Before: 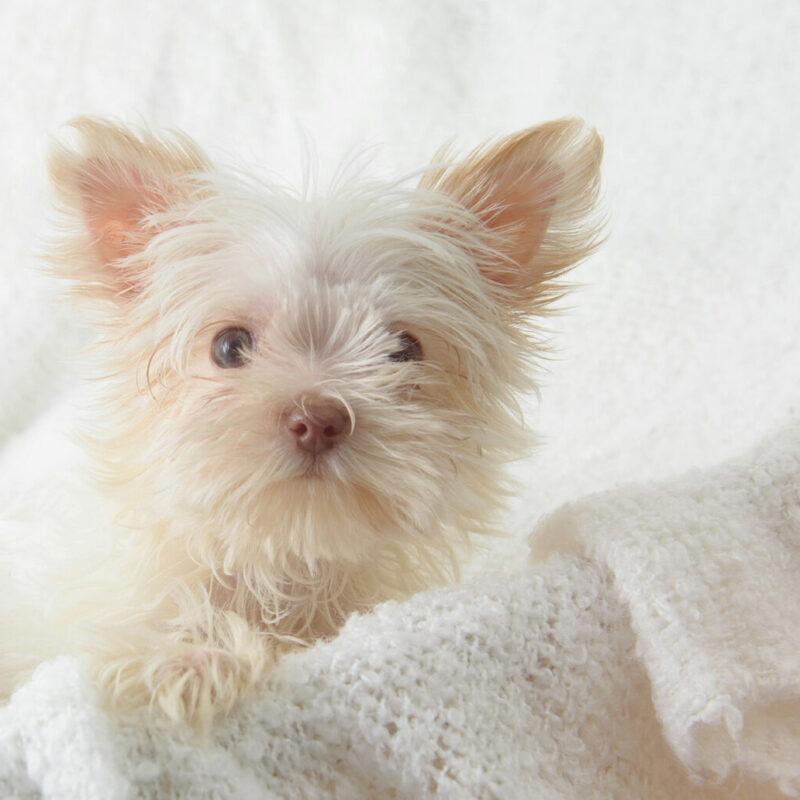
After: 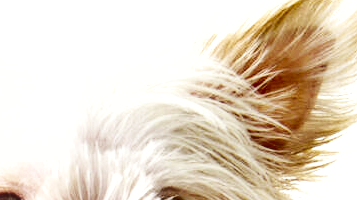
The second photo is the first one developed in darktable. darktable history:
base curve: curves: ch0 [(0, 0) (0.012, 0.01) (0.073, 0.168) (0.31, 0.711) (0.645, 0.957) (1, 1)], preserve colors none
shadows and highlights: radius 171.16, shadows 27, white point adjustment 3.13, highlights -67.95, soften with gaussian
crop: left 28.64%, top 16.832%, right 26.637%, bottom 58.055%
